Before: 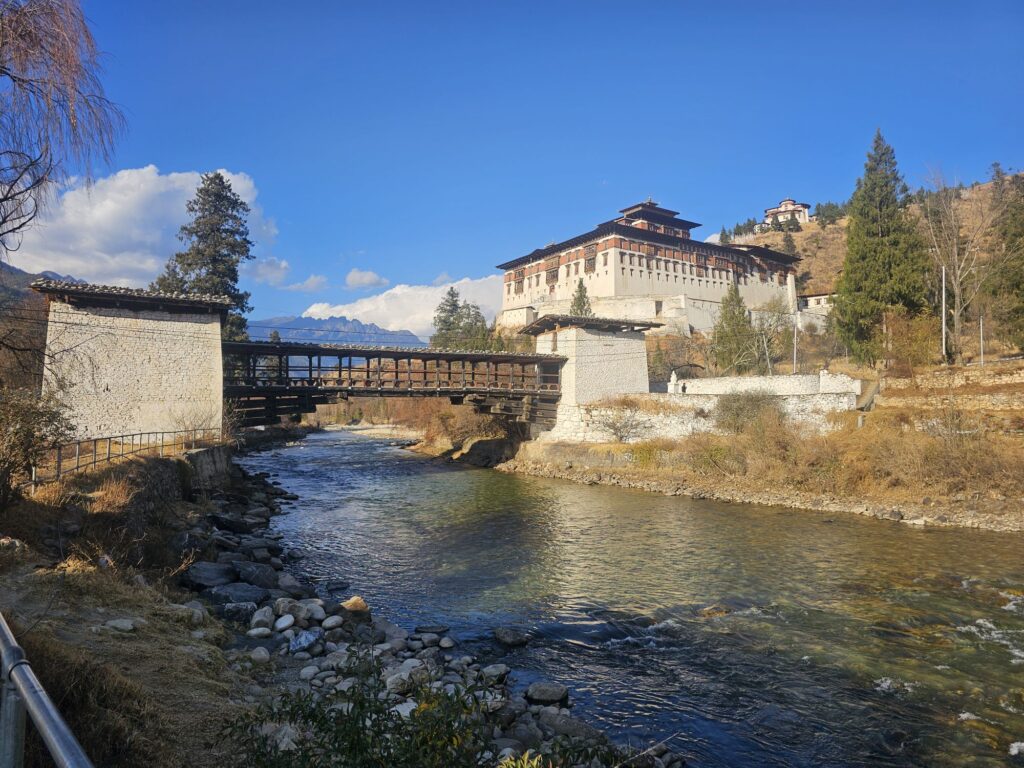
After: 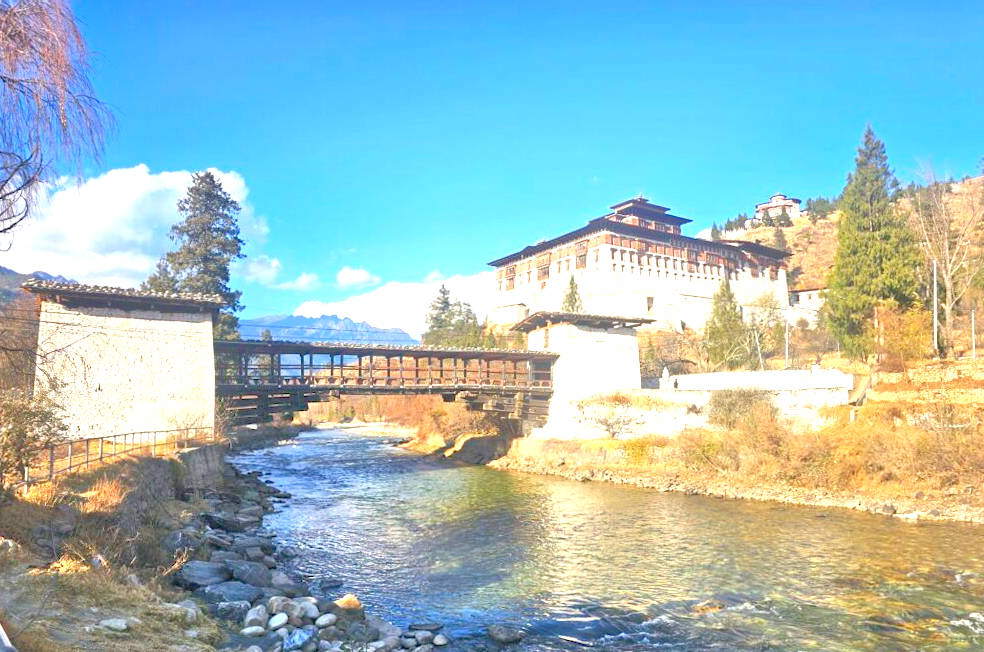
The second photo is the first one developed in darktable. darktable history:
exposure: black level correction 0, exposure 1.367 EV, compensate highlight preservation false
tone equalizer: -8 EV 1.98 EV, -7 EV 1.97 EV, -6 EV 1.99 EV, -5 EV 1.98 EV, -4 EV 1.97 EV, -3 EV 1.49 EV, -2 EV 0.973 EV, -1 EV 0.477 EV
crop and rotate: angle 0.386°, left 0.397%, right 2.58%, bottom 14.334%
